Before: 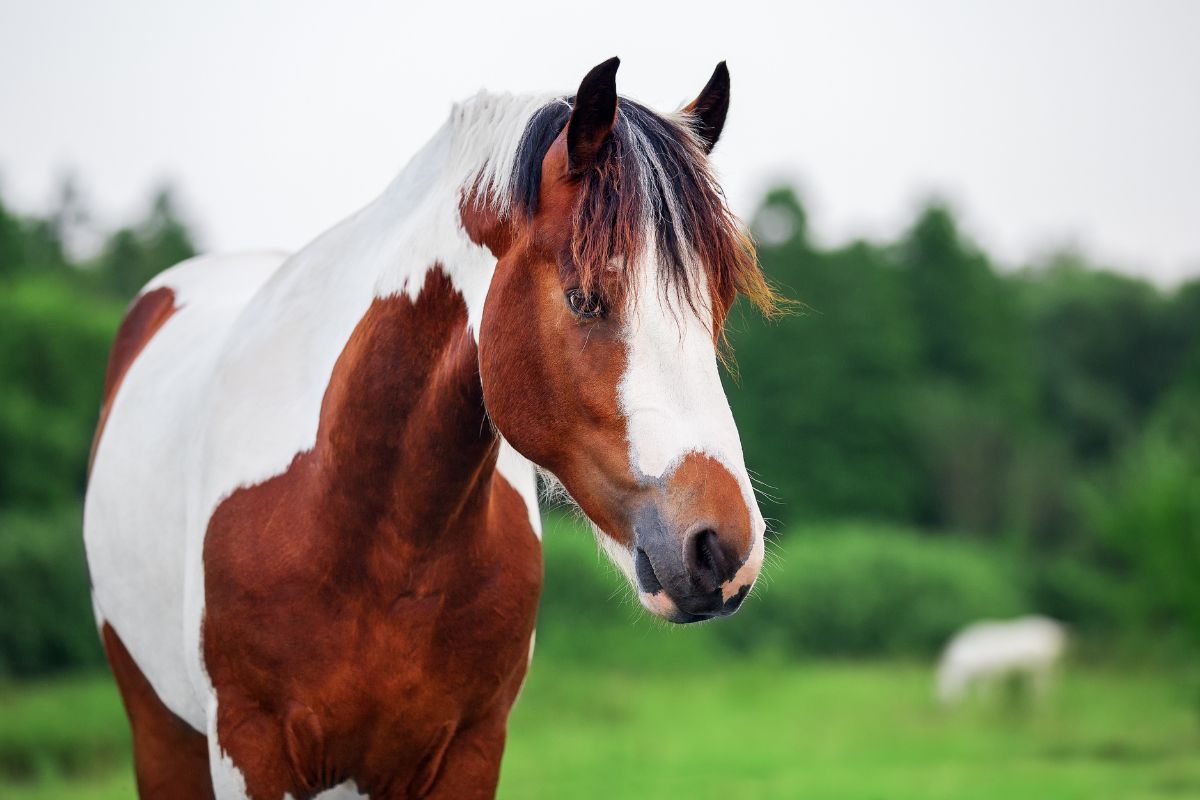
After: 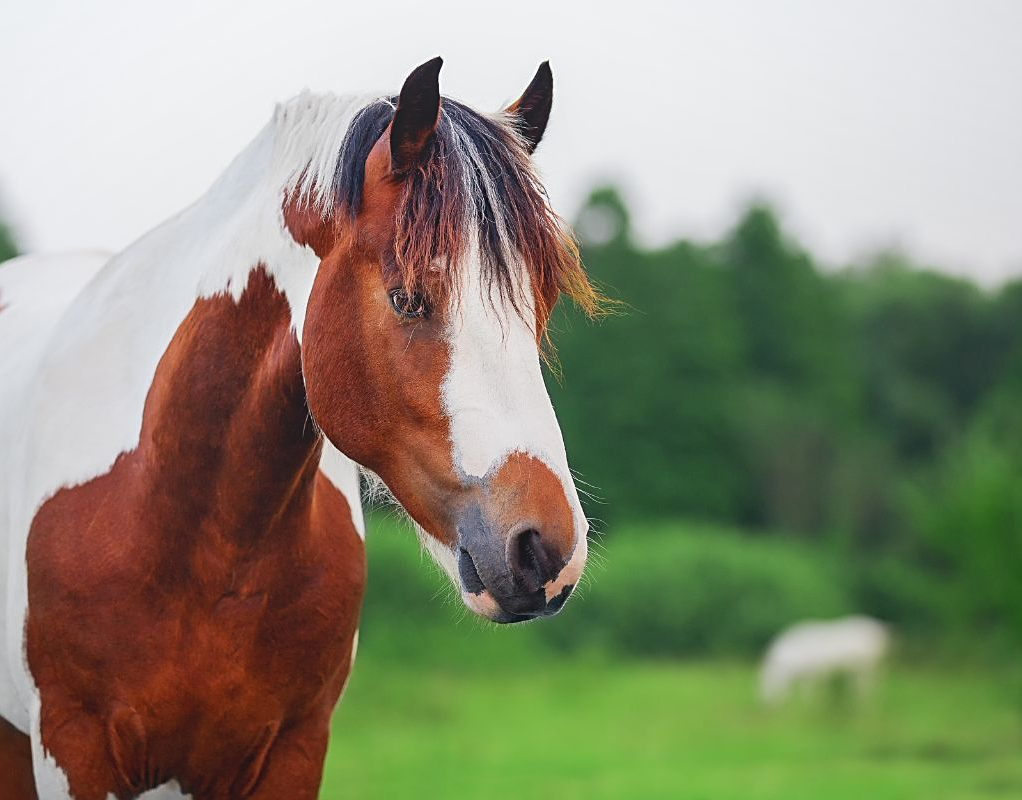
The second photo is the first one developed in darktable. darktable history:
crop and rotate: left 14.814%
sharpen: on, module defaults
local contrast: highlights 69%, shadows 66%, detail 80%, midtone range 0.326
exposure: compensate exposure bias true, compensate highlight preservation false
